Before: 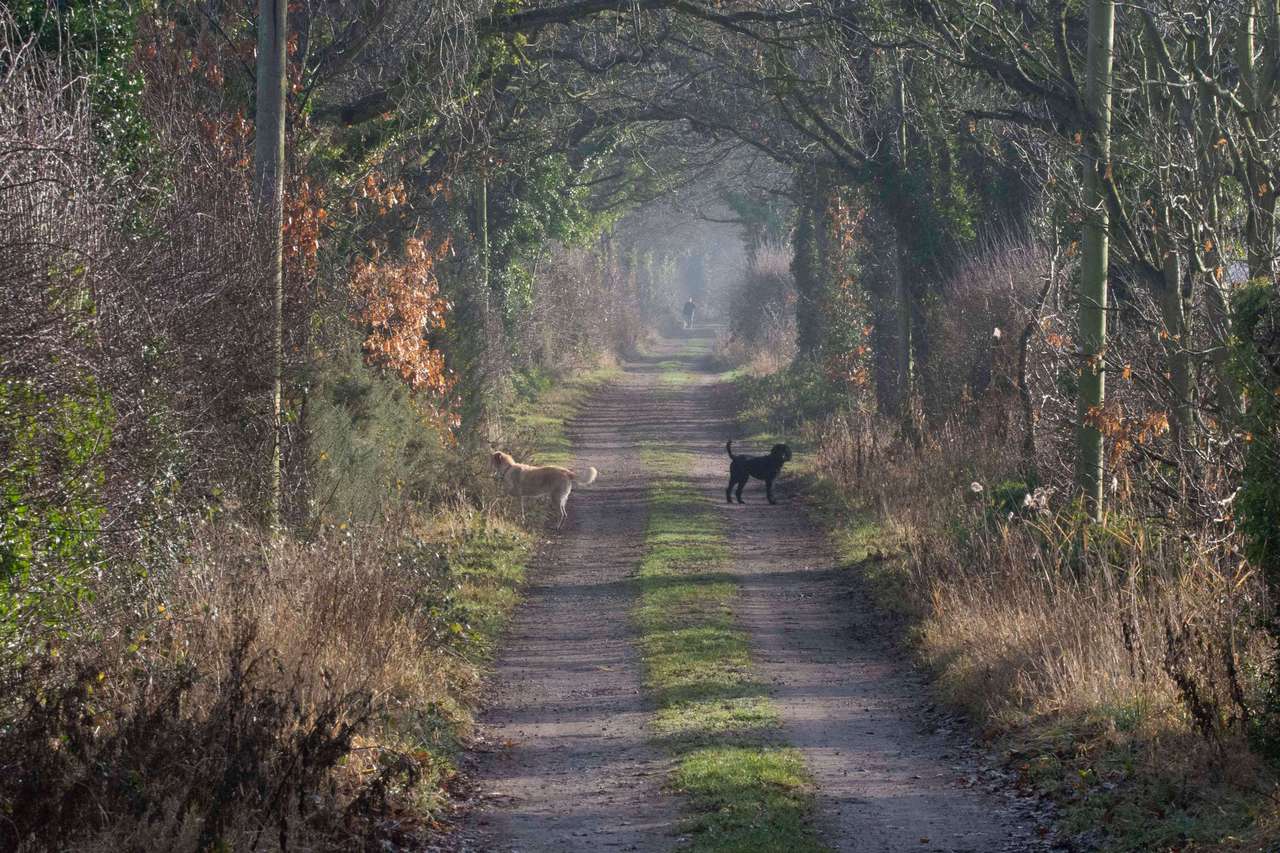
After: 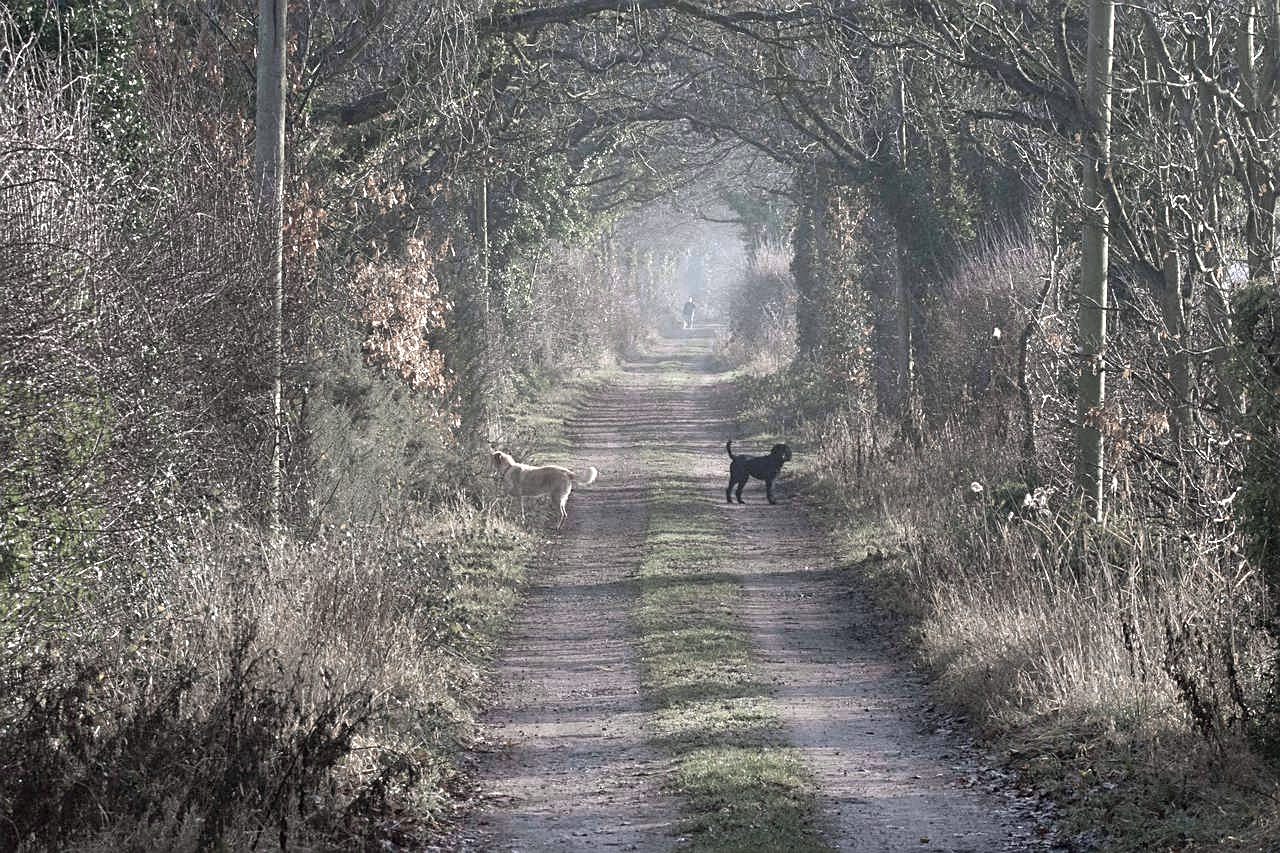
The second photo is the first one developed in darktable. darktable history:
sharpen: on, module defaults
color zones: curves: ch0 [(0, 0.613) (0.01, 0.613) (0.245, 0.448) (0.498, 0.529) (0.642, 0.665) (0.879, 0.777) (0.99, 0.613)]; ch1 [(0, 0.272) (0.219, 0.127) (0.724, 0.346)]
exposure: black level correction 0, exposure 0.7 EV, compensate exposure bias true, compensate highlight preservation false
